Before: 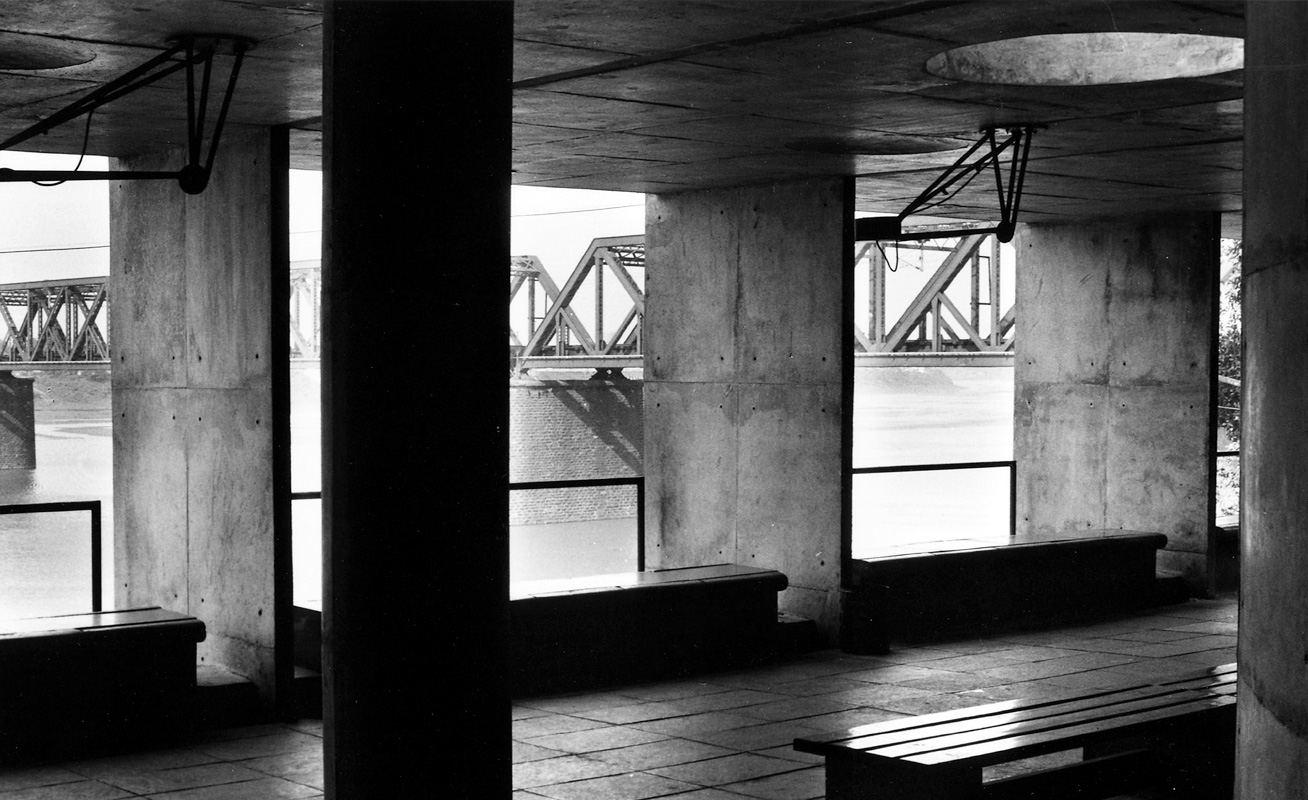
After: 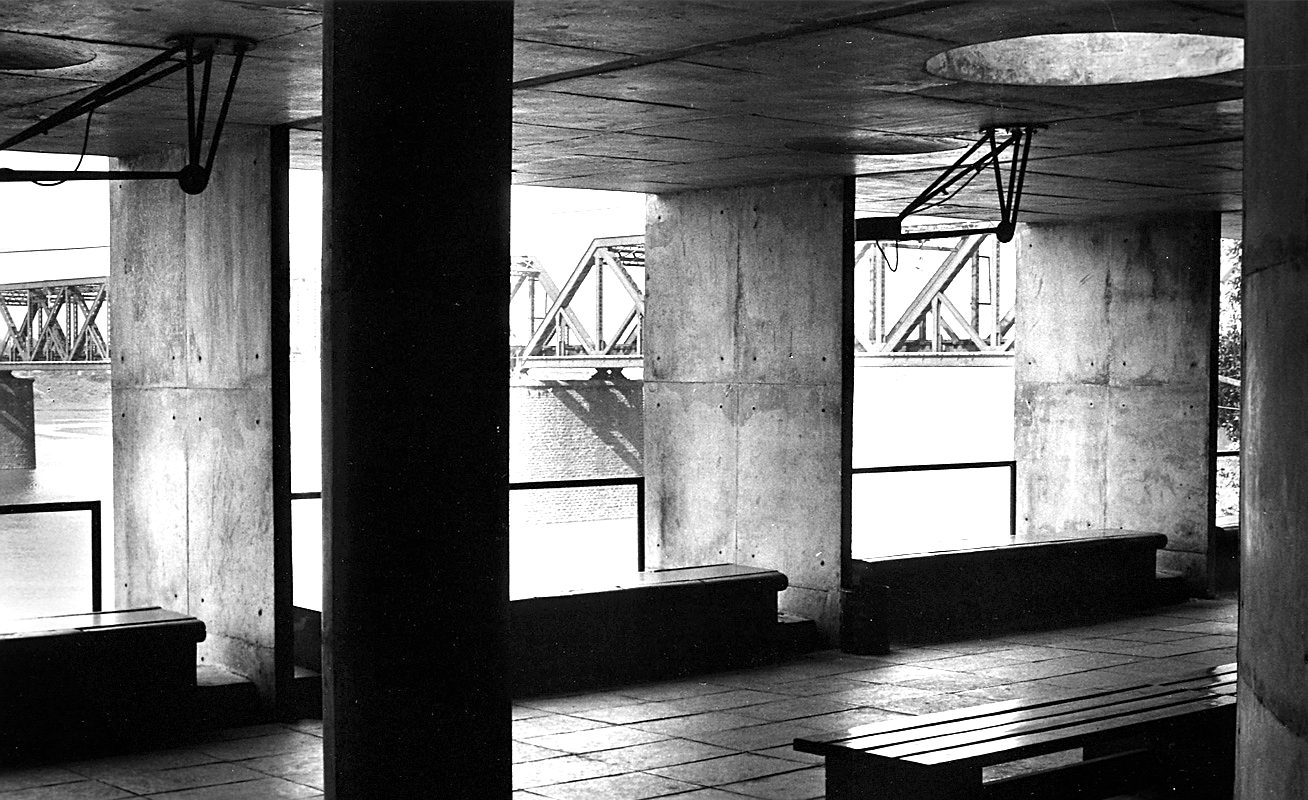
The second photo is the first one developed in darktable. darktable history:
vignetting: fall-off start 68.33%, fall-off radius 30%, saturation 0.042, center (-0.066, -0.311), width/height ratio 0.992, shape 0.85, dithering 8-bit output
sharpen: on, module defaults
exposure: black level correction 0, exposure 1.1 EV, compensate exposure bias true, compensate highlight preservation false
color balance rgb: perceptual saturation grading › global saturation 20%, perceptual saturation grading › highlights -25%, perceptual saturation grading › shadows 50%
